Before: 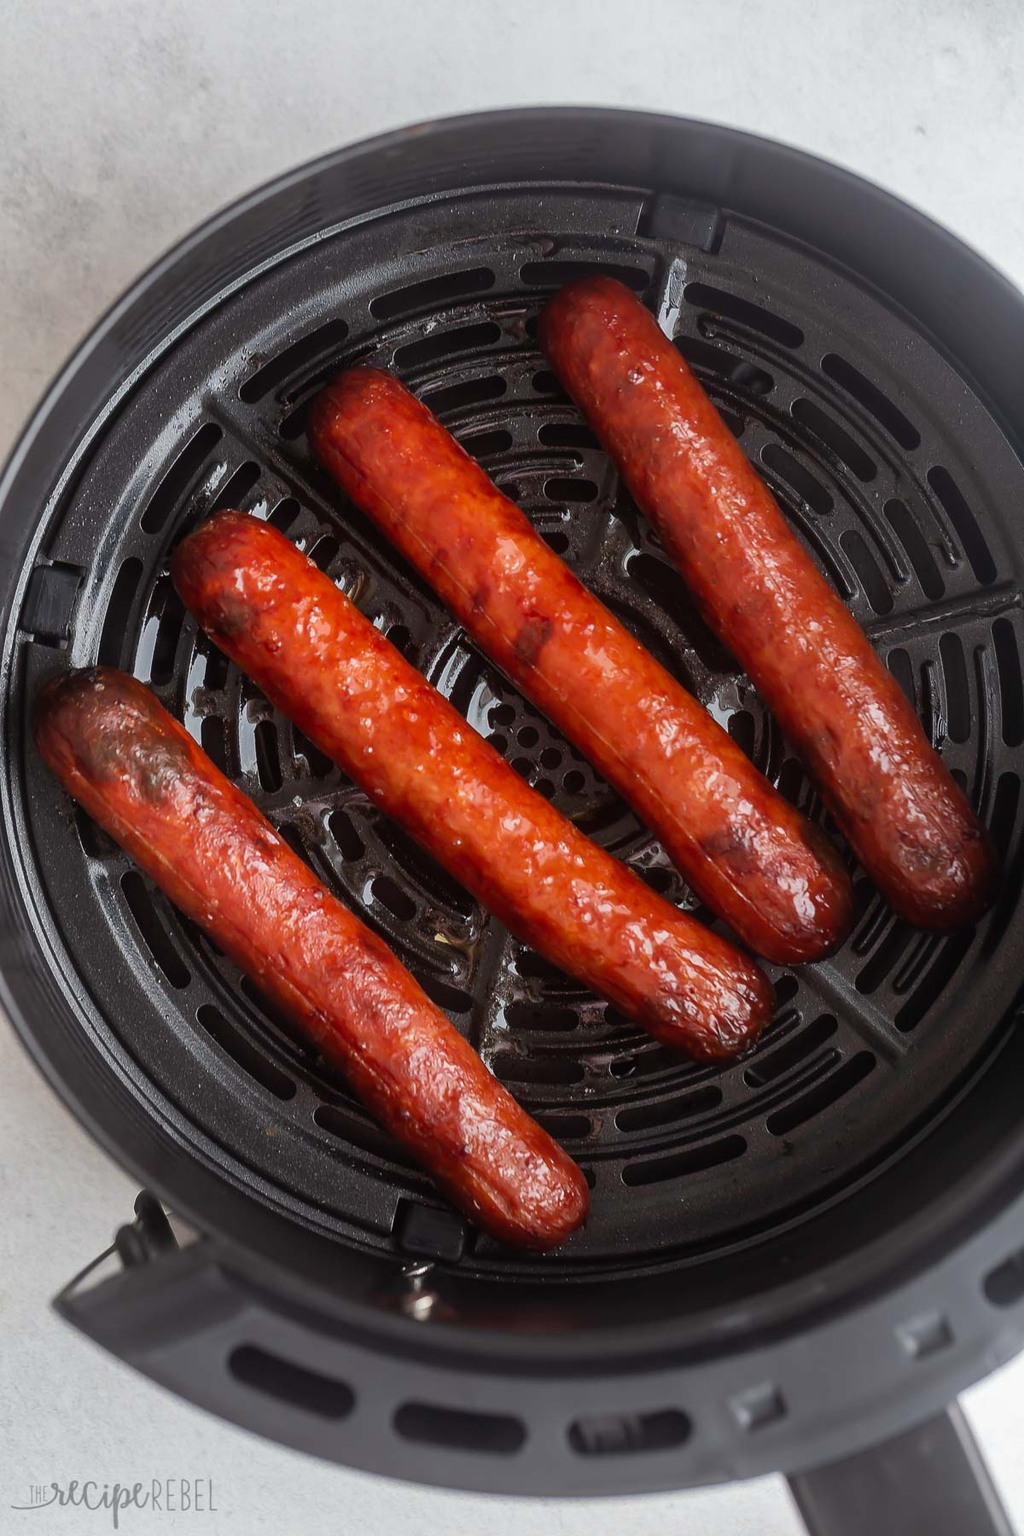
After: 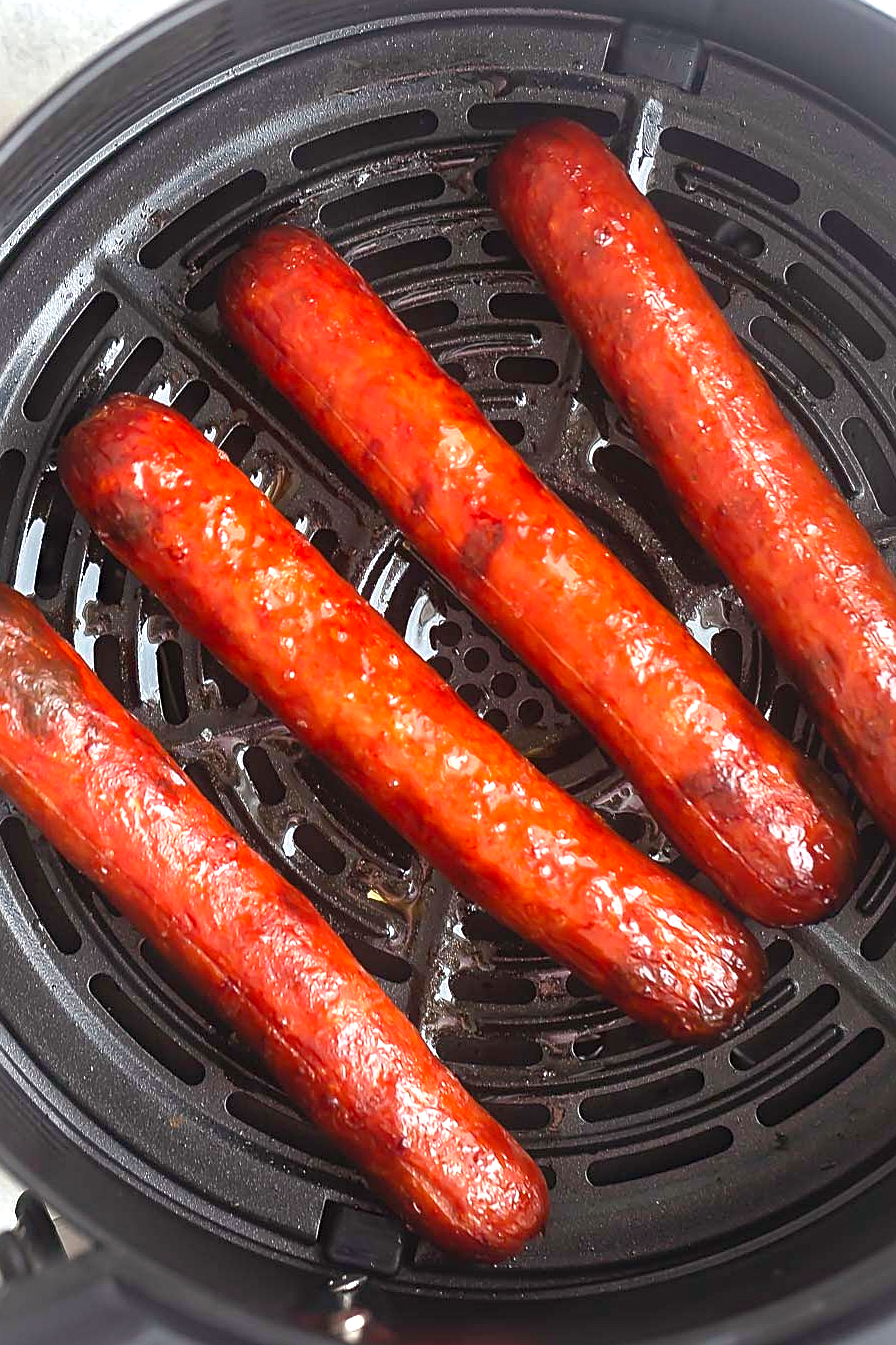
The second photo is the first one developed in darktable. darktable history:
sharpen: on, module defaults
exposure: black level correction 0, exposure 1.29 EV, compensate highlight preservation false
crop and rotate: left 11.854%, top 11.345%, right 13.463%, bottom 13.9%
shadows and highlights: shadows 25.16, white point adjustment -3.06, highlights -29.77
haze removal: compatibility mode true, adaptive false
contrast equalizer: octaves 7, y [[0.5, 0.486, 0.447, 0.446, 0.489, 0.5], [0.5 ×6], [0.5 ×6], [0 ×6], [0 ×6]]
